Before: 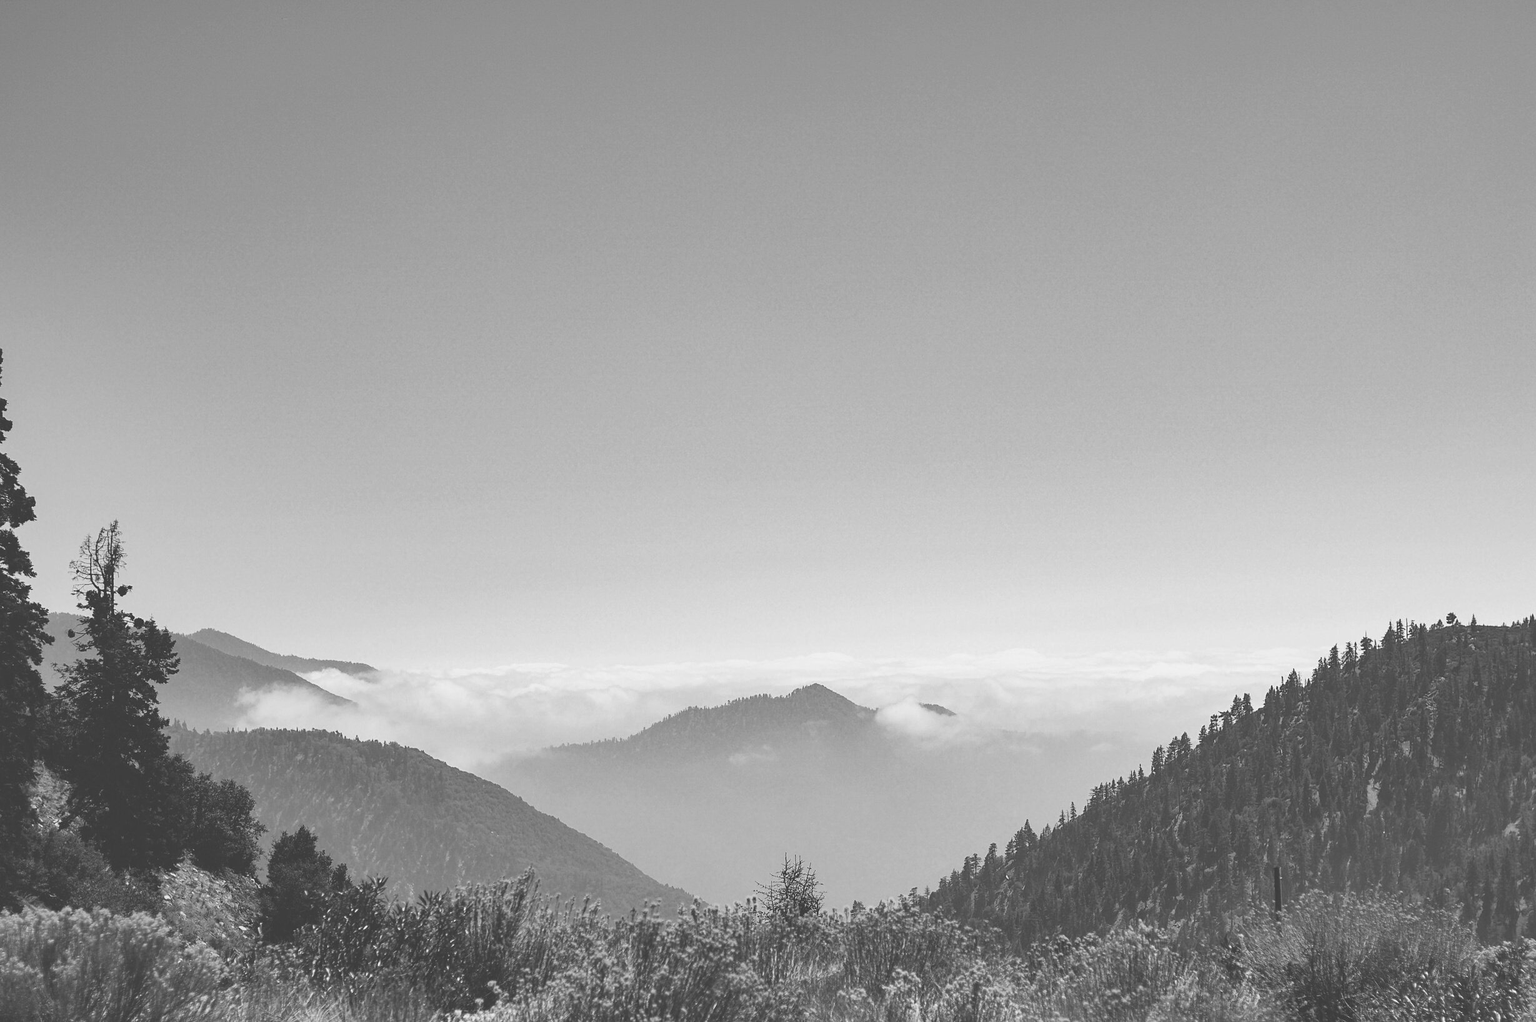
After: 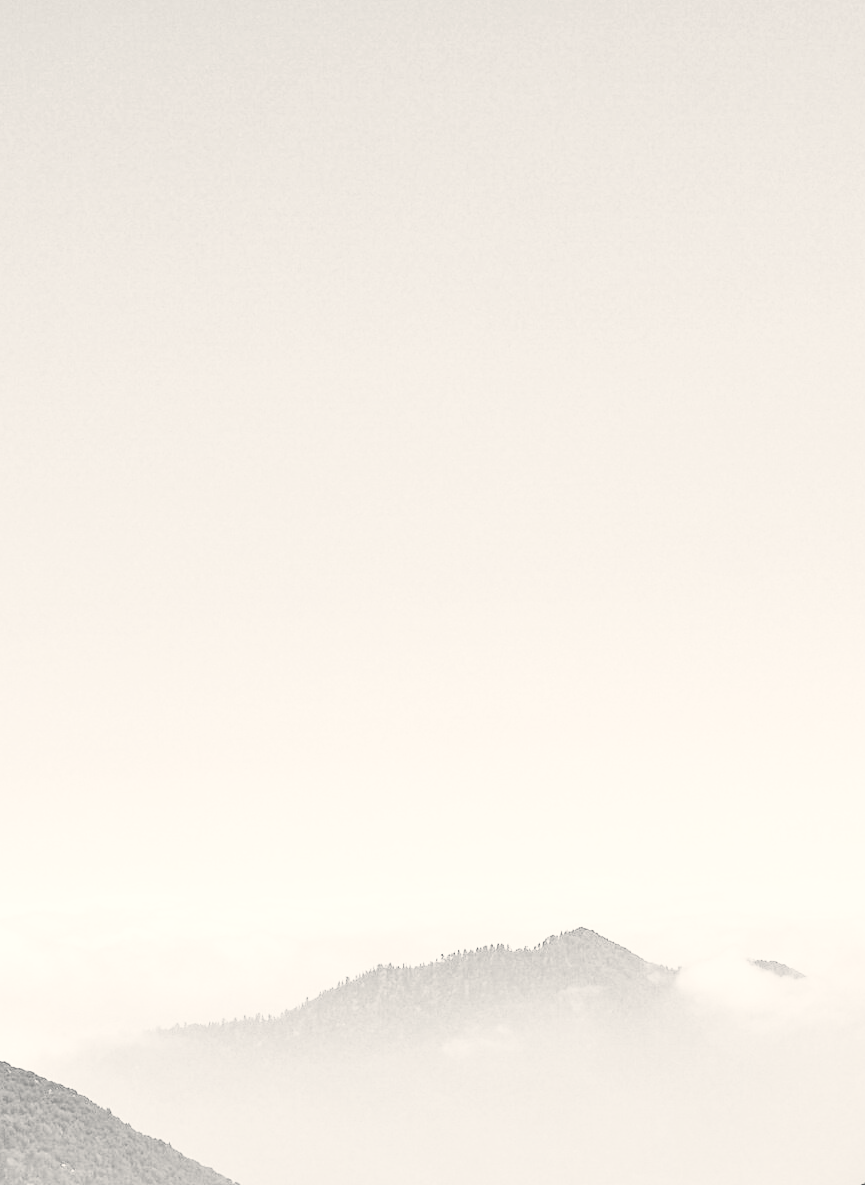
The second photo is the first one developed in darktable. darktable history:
rgb curve: curves: ch0 [(0, 0) (0.21, 0.15) (0.24, 0.21) (0.5, 0.75) (0.75, 0.96) (0.89, 0.99) (1, 1)]; ch1 [(0, 0.02) (0.21, 0.13) (0.25, 0.2) (0.5, 0.67) (0.75, 0.9) (0.89, 0.97) (1, 1)]; ch2 [(0, 0.02) (0.21, 0.13) (0.25, 0.2) (0.5, 0.67) (0.75, 0.9) (0.89, 0.97) (1, 1)], compensate middle gray true
color balance rgb: shadows lift › chroma 1%, shadows lift › hue 240.84°, highlights gain › chroma 2%, highlights gain › hue 73.2°, global offset › luminance -0.5%, perceptual saturation grading › global saturation 20%, perceptual saturation grading › highlights -25%, perceptual saturation grading › shadows 50%, global vibrance 15%
local contrast: detail 117%
crop and rotate: left 29.476%, top 10.214%, right 35.32%, bottom 17.333%
